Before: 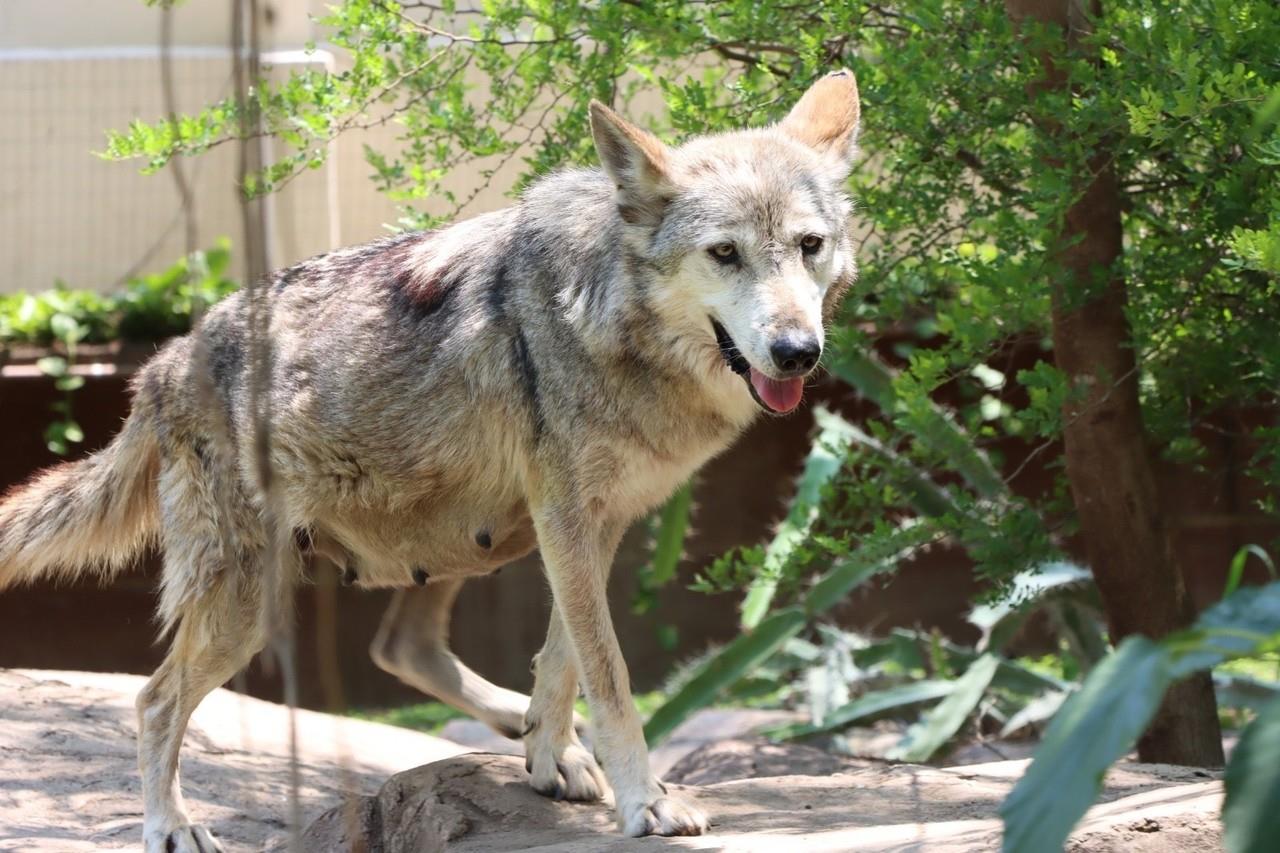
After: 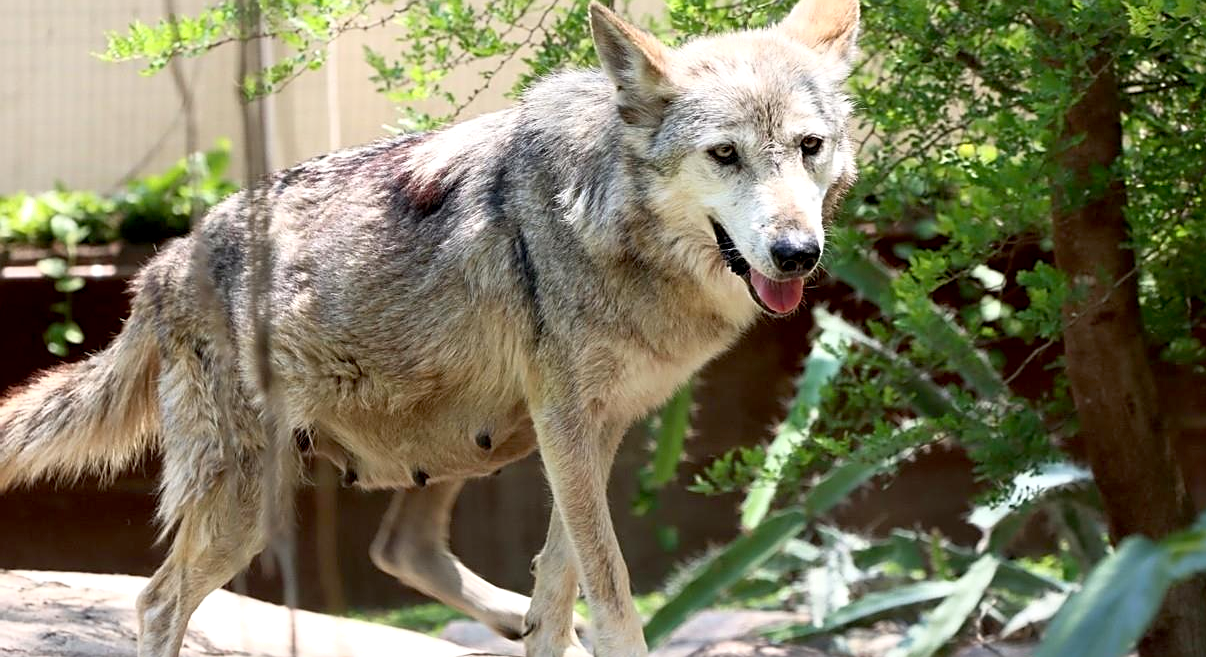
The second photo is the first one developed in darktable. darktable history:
crop and rotate: angle 0.03°, top 11.643%, right 5.651%, bottom 11.189%
shadows and highlights: shadows 0, highlights 40
sharpen: on, module defaults
tone equalizer: on, module defaults
exposure: black level correction 0.009, exposure 0.119 EV, compensate highlight preservation false
